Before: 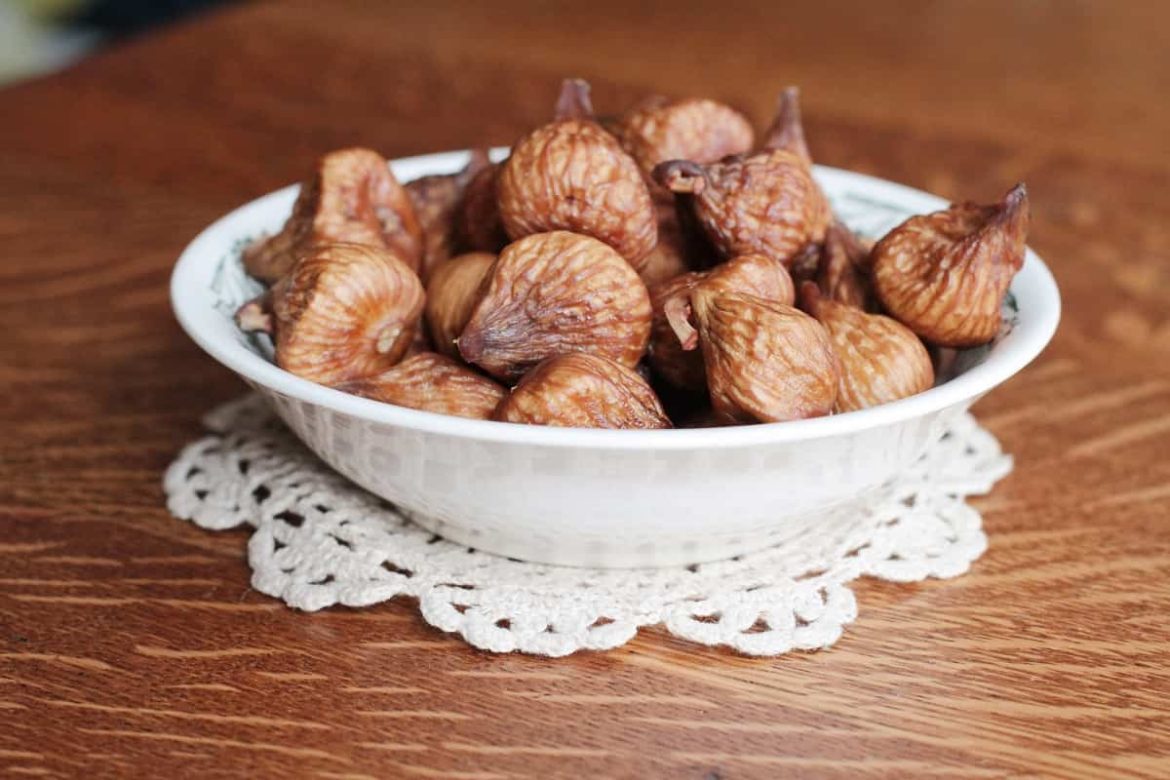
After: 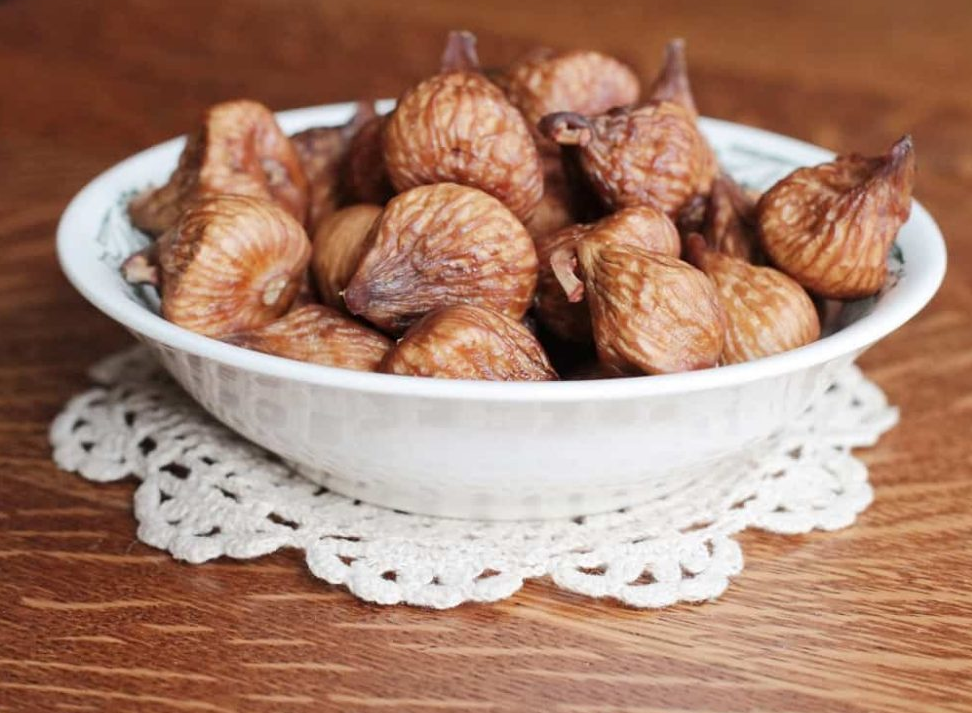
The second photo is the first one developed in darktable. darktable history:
crop: left 9.776%, top 6.261%, right 7.093%, bottom 2.21%
